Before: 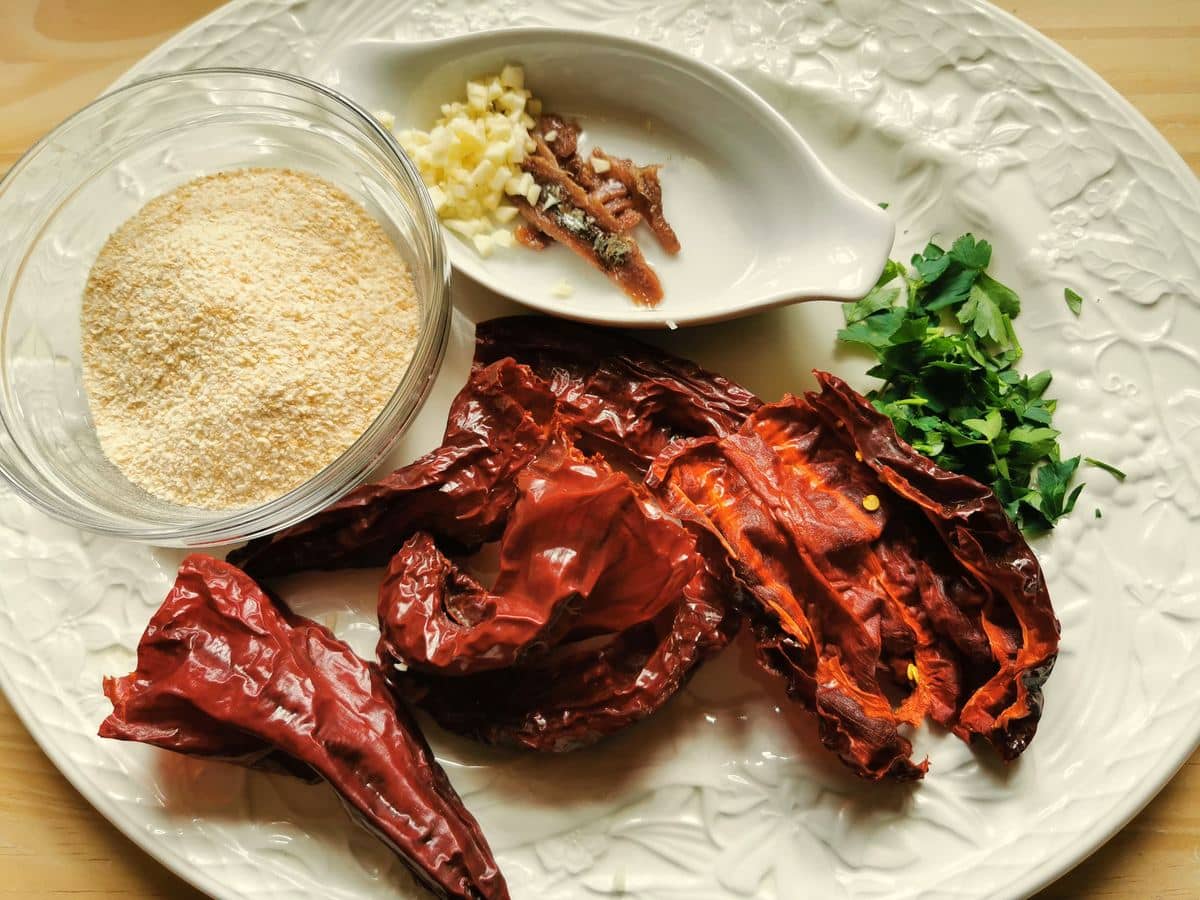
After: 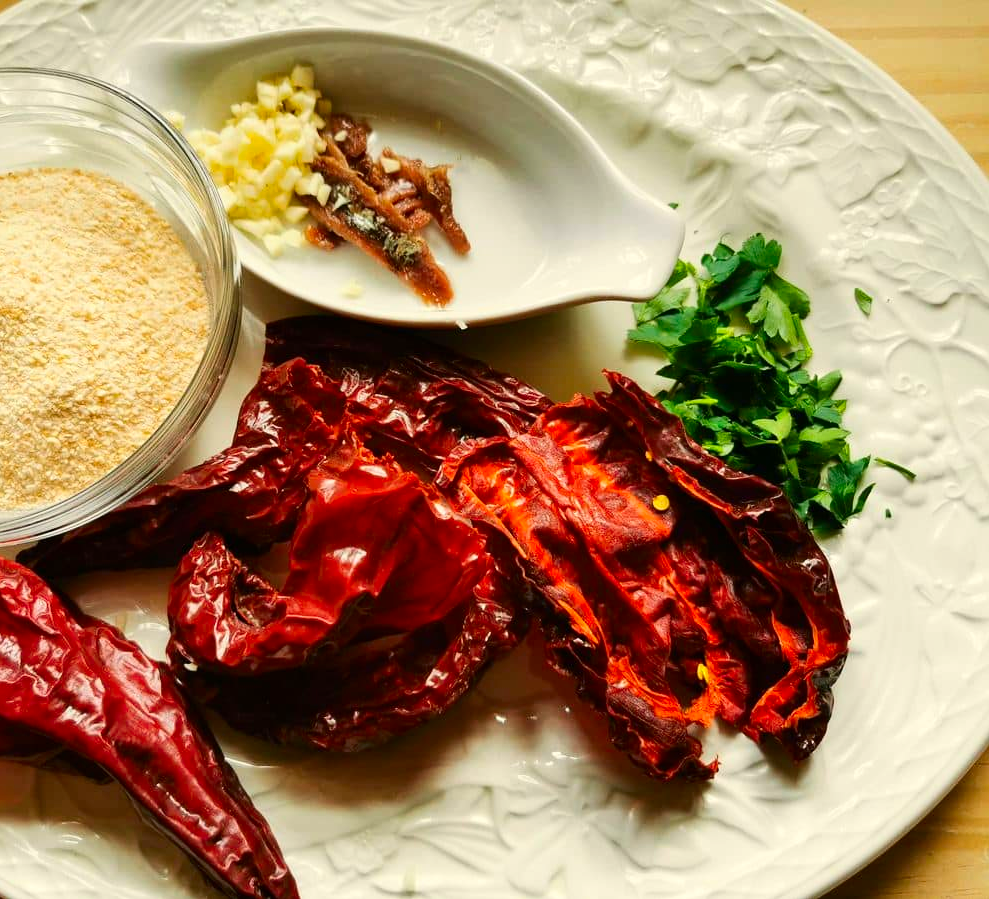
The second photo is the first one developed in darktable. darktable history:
contrast brightness saturation: contrast 0.16, saturation 0.32
crop: left 17.582%, bottom 0.031%
